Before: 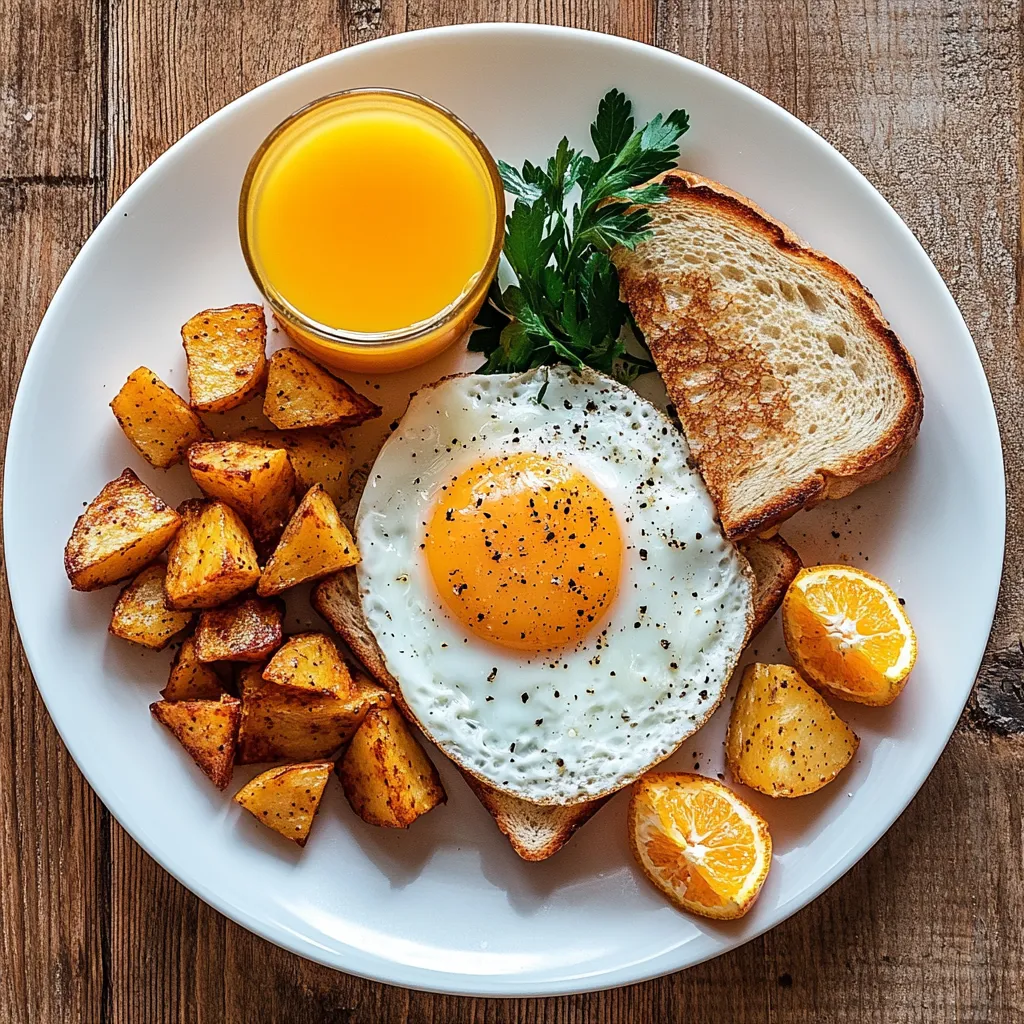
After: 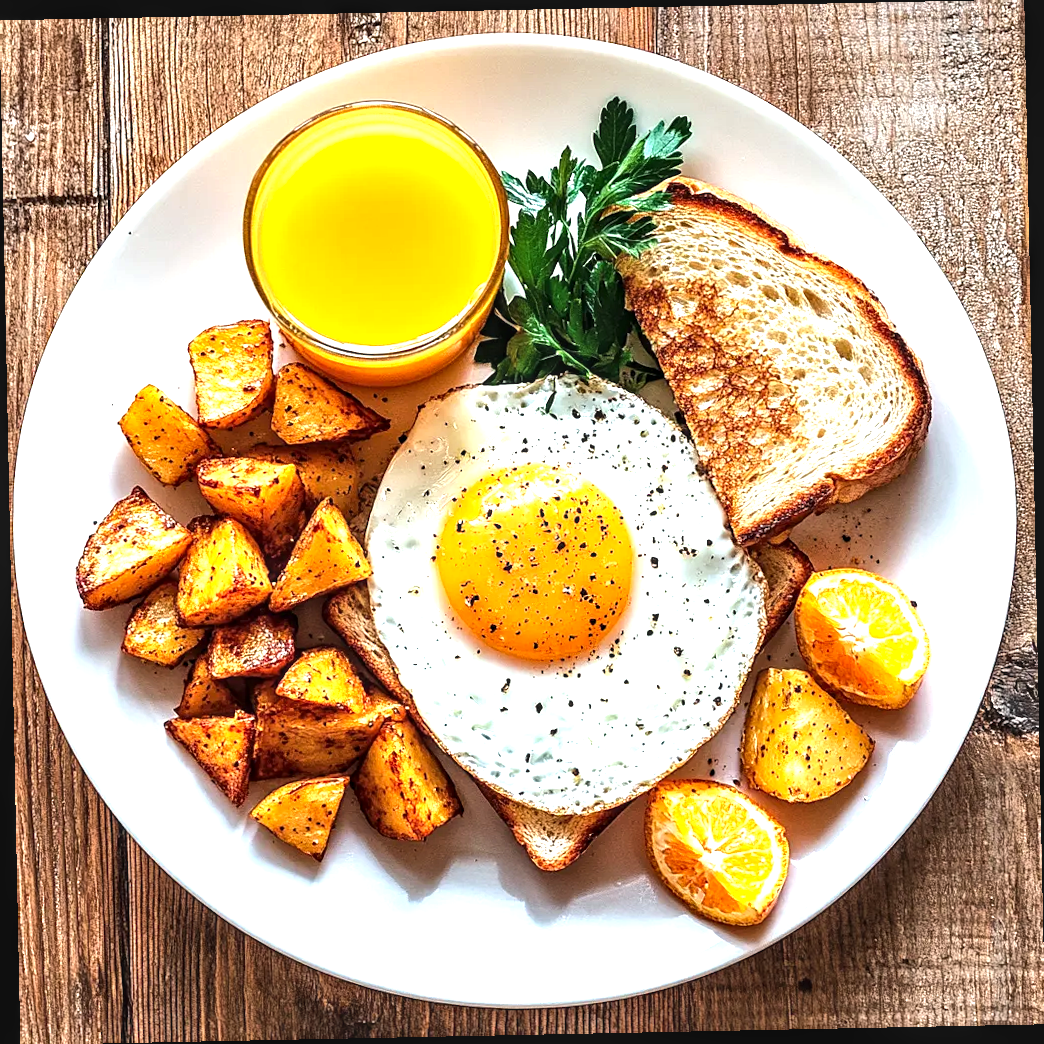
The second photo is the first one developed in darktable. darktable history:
local contrast: on, module defaults
rotate and perspective: rotation -1.17°, automatic cropping off
exposure: black level correction 0, exposure 1 EV, compensate exposure bias true, compensate highlight preservation false
tone equalizer: -8 EV -0.417 EV, -7 EV -0.389 EV, -6 EV -0.333 EV, -5 EV -0.222 EV, -3 EV 0.222 EV, -2 EV 0.333 EV, -1 EV 0.389 EV, +0 EV 0.417 EV, edges refinement/feathering 500, mask exposure compensation -1.57 EV, preserve details no
